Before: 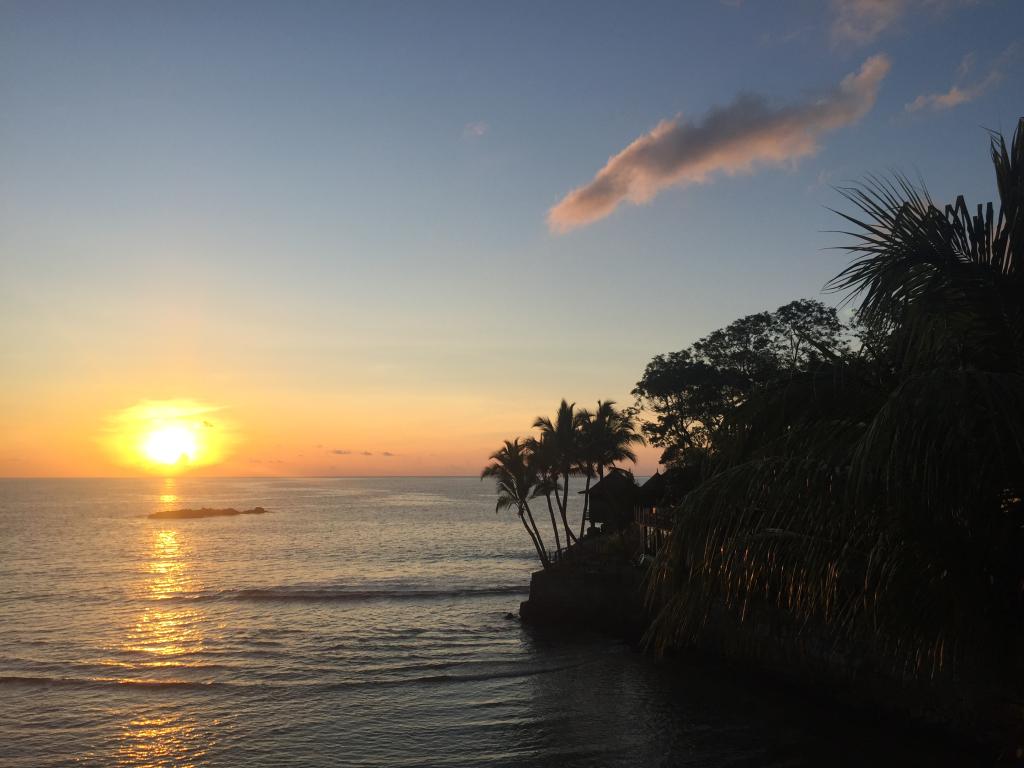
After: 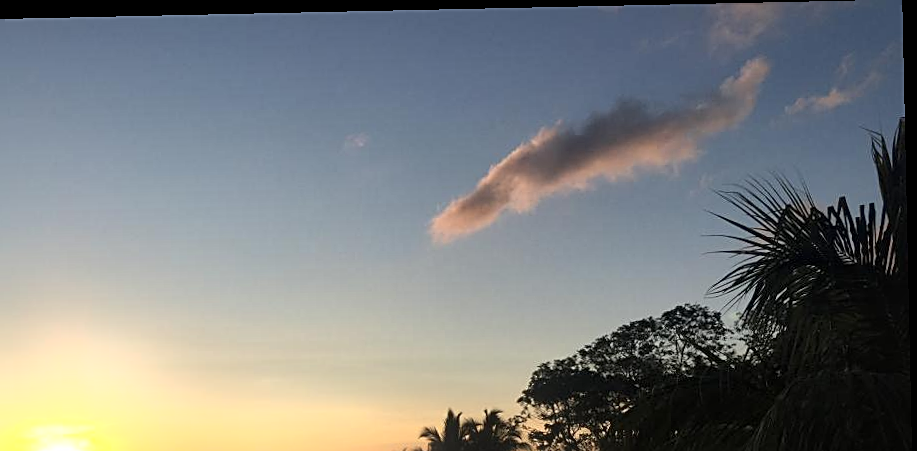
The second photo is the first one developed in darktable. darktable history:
crop and rotate: left 11.812%, bottom 42.776%
bloom: size 5%, threshold 95%, strength 15%
local contrast: mode bilateral grid, contrast 50, coarseness 50, detail 150%, midtone range 0.2
sharpen: on, module defaults
rotate and perspective: rotation -1.24°, automatic cropping off
